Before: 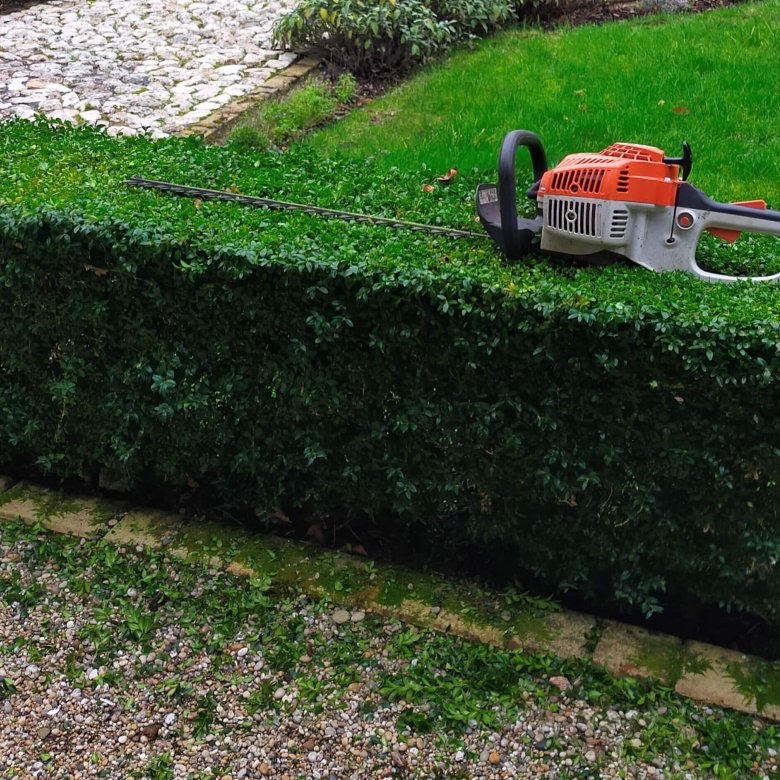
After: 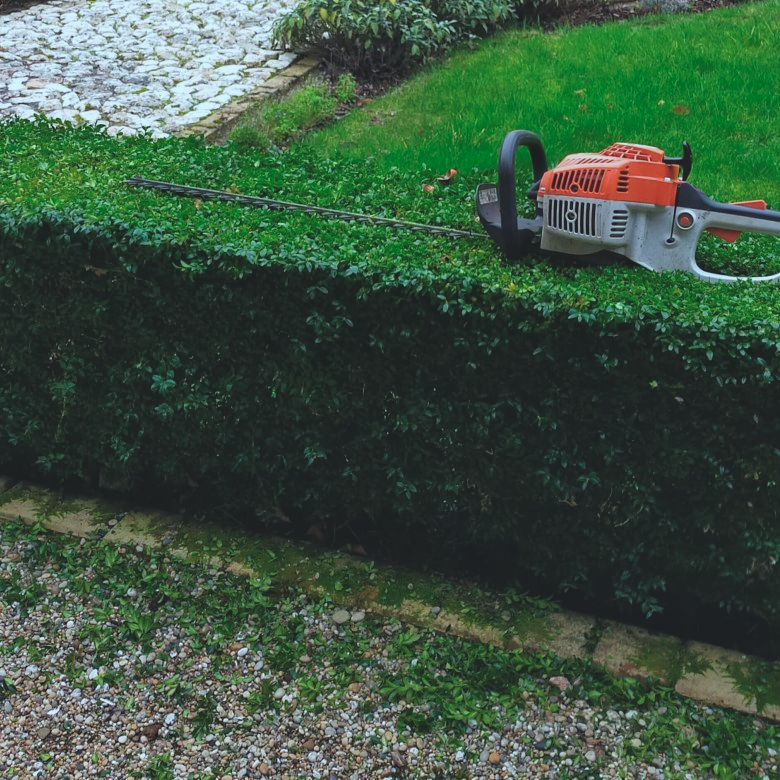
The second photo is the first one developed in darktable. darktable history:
color correction: highlights a* -10.04, highlights b* -10.37
exposure: black level correction -0.014, exposure -0.193 EV, compensate highlight preservation false
